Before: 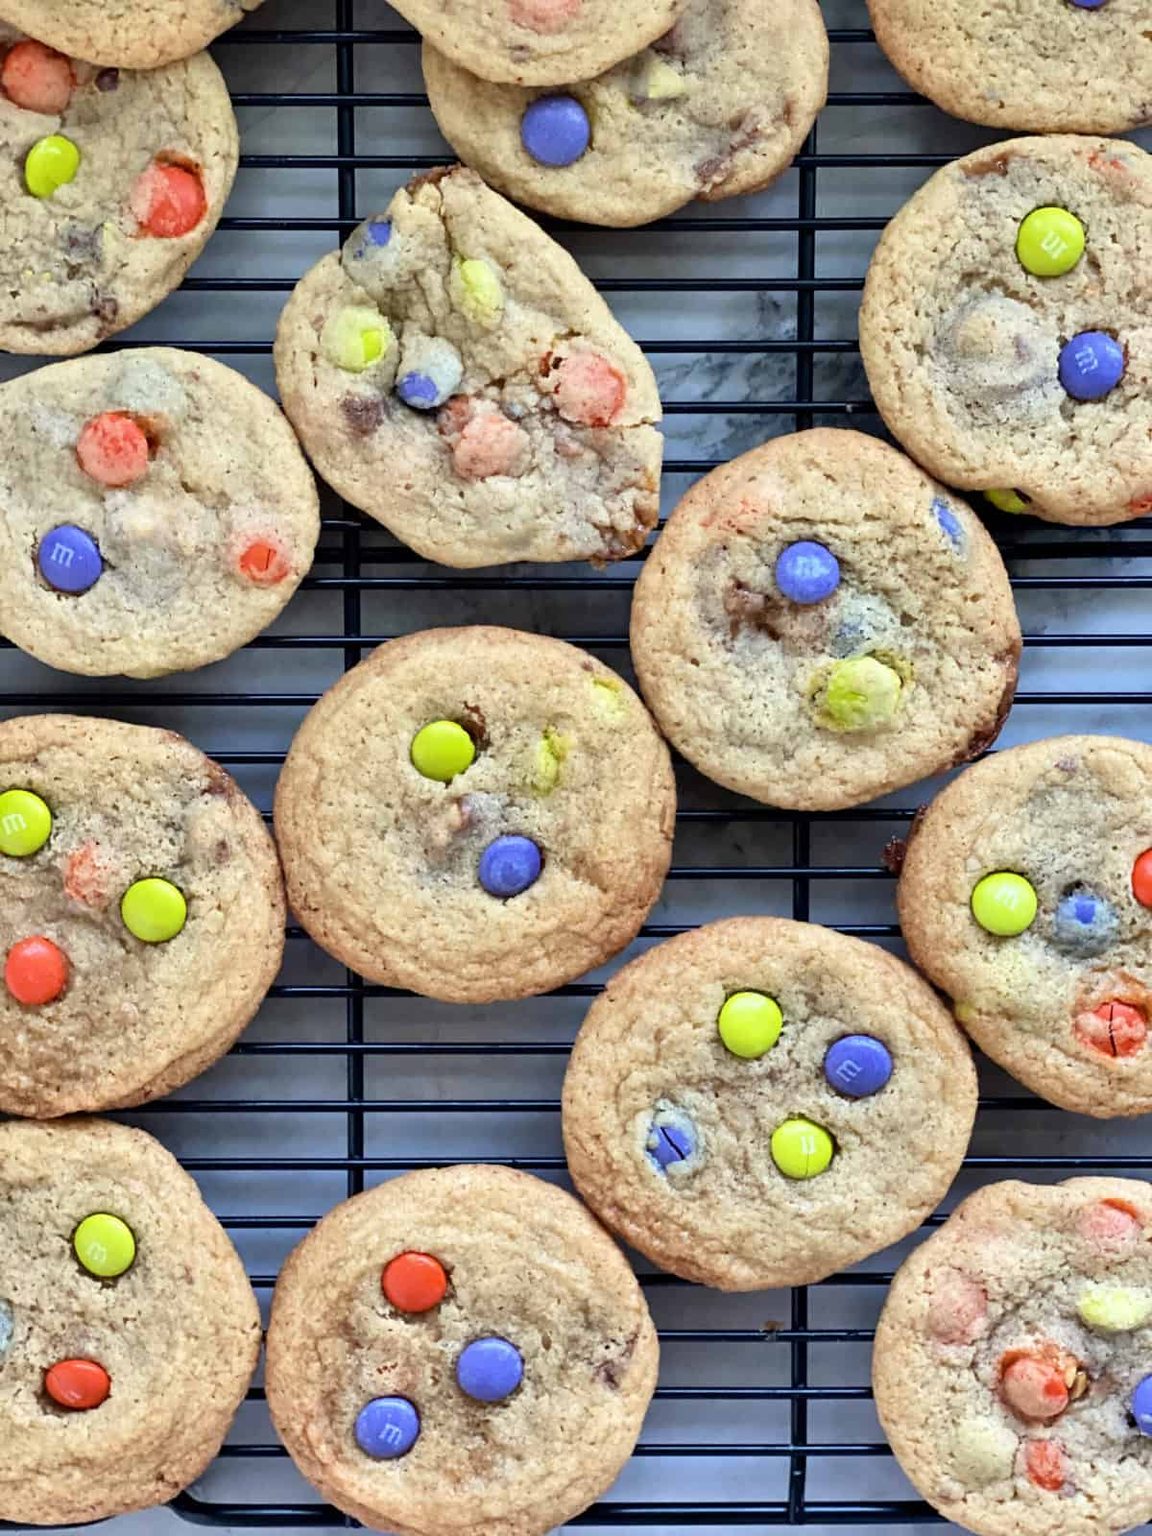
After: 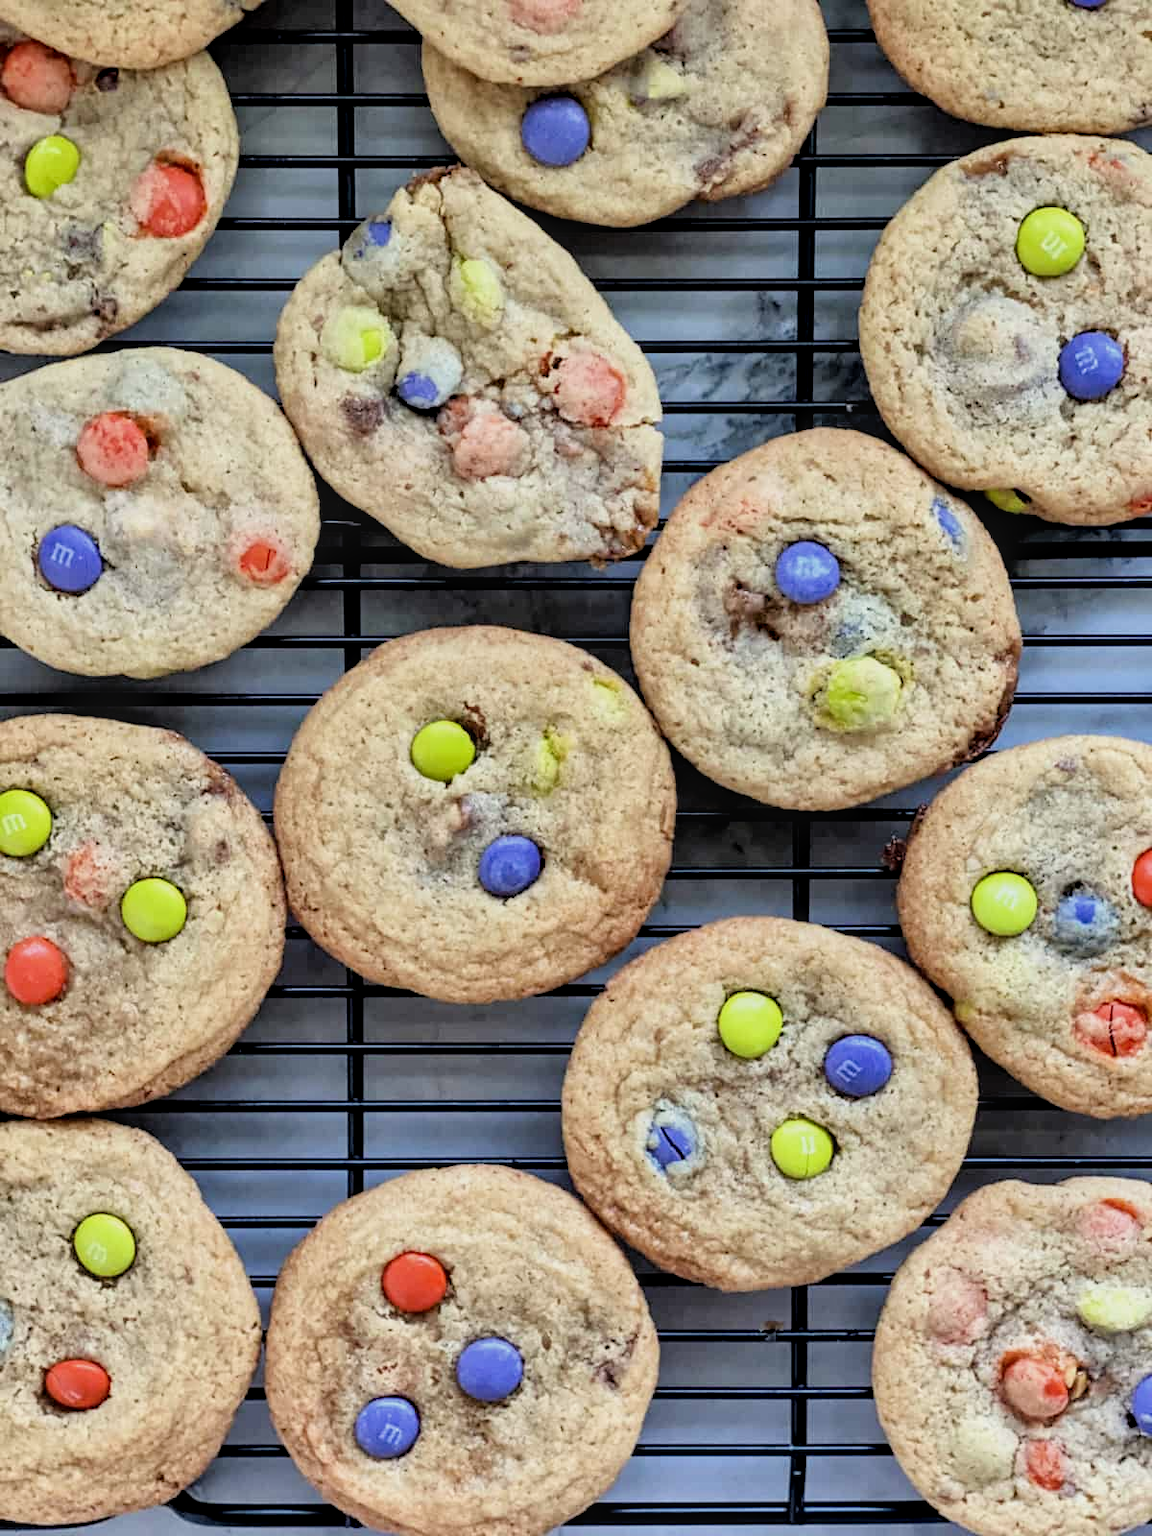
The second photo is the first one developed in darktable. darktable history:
filmic rgb: black relative exposure -5.72 EV, white relative exposure 3.39 EV, hardness 3.67
local contrast: on, module defaults
